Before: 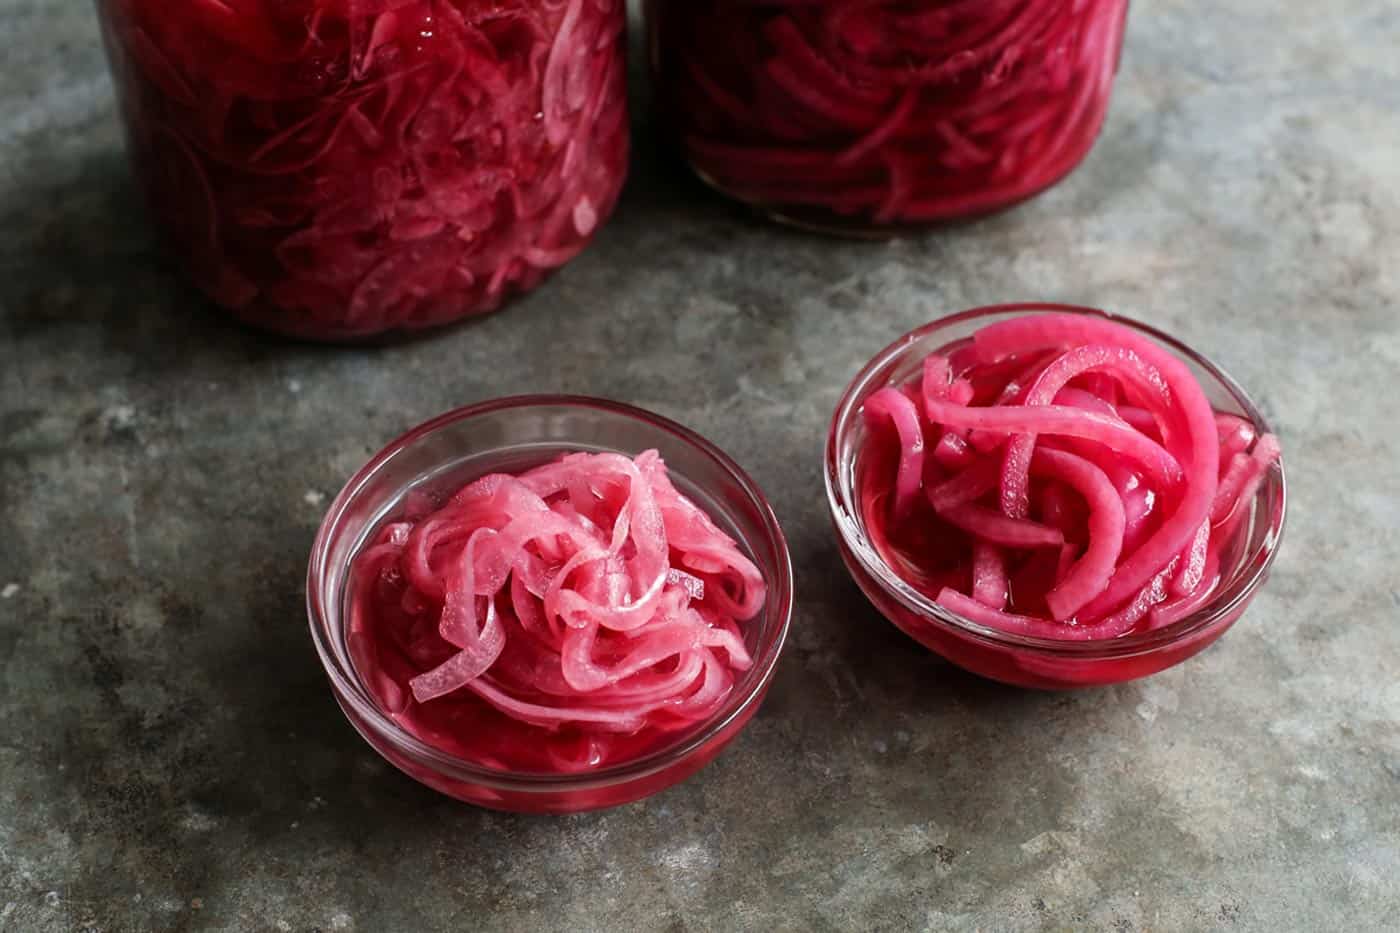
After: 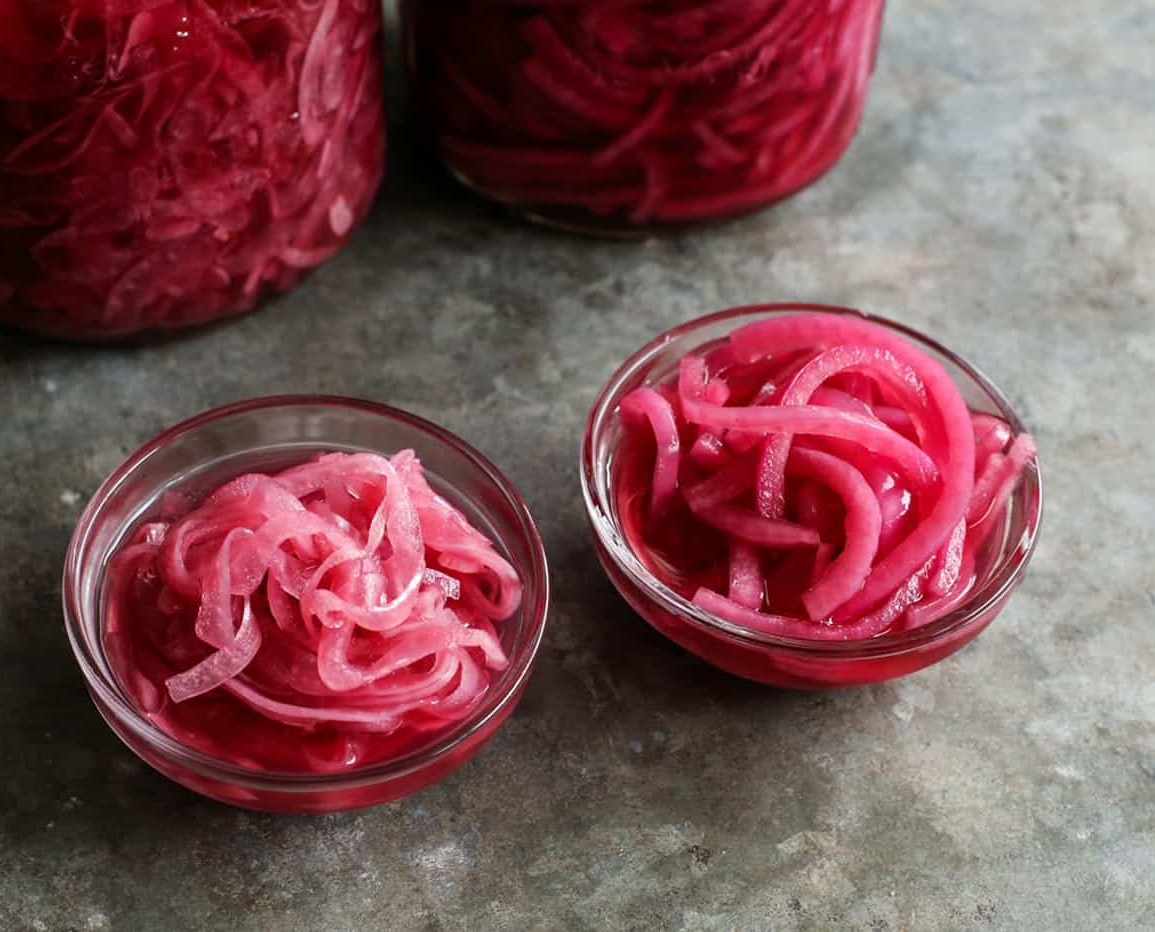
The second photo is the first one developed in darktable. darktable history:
crop: left 17.457%, bottom 0.019%
